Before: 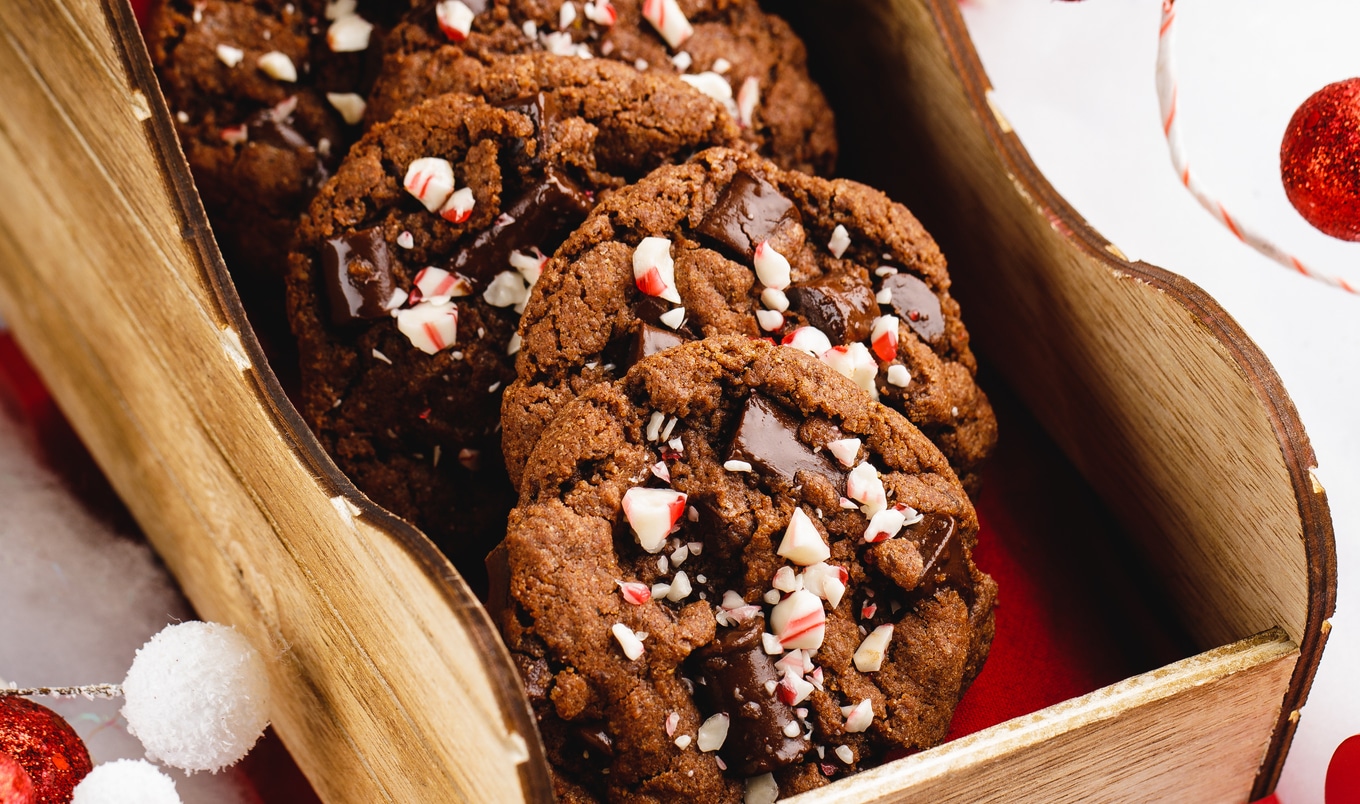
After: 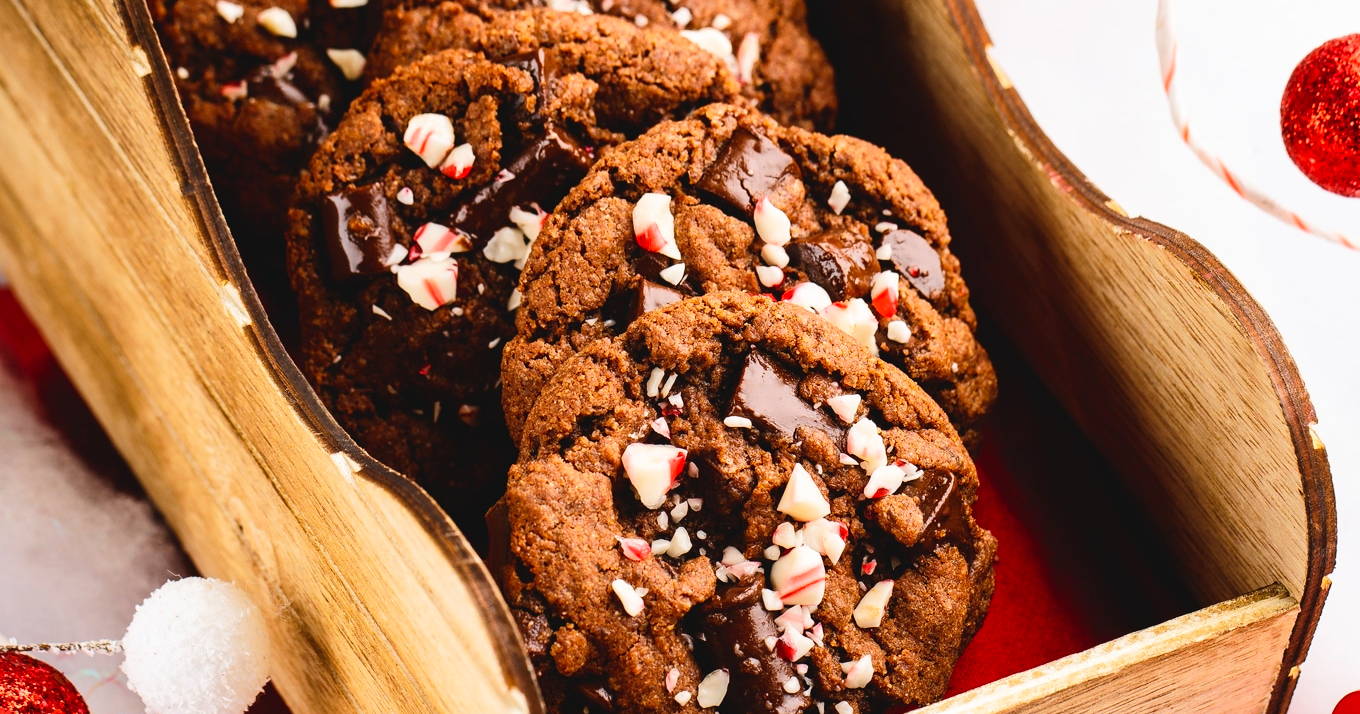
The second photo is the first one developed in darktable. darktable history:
crop and rotate: top 5.493%, bottom 5.701%
tone curve: curves: ch0 [(0, 0) (0.003, 0.014) (0.011, 0.014) (0.025, 0.022) (0.044, 0.041) (0.069, 0.063) (0.1, 0.086) (0.136, 0.118) (0.177, 0.161) (0.224, 0.211) (0.277, 0.262) (0.335, 0.323) (0.399, 0.384) (0.468, 0.459) (0.543, 0.54) (0.623, 0.624) (0.709, 0.711) (0.801, 0.796) (0.898, 0.879) (1, 1)], color space Lab, independent channels, preserve colors none
contrast brightness saturation: contrast 0.196, brightness 0.156, saturation 0.225
